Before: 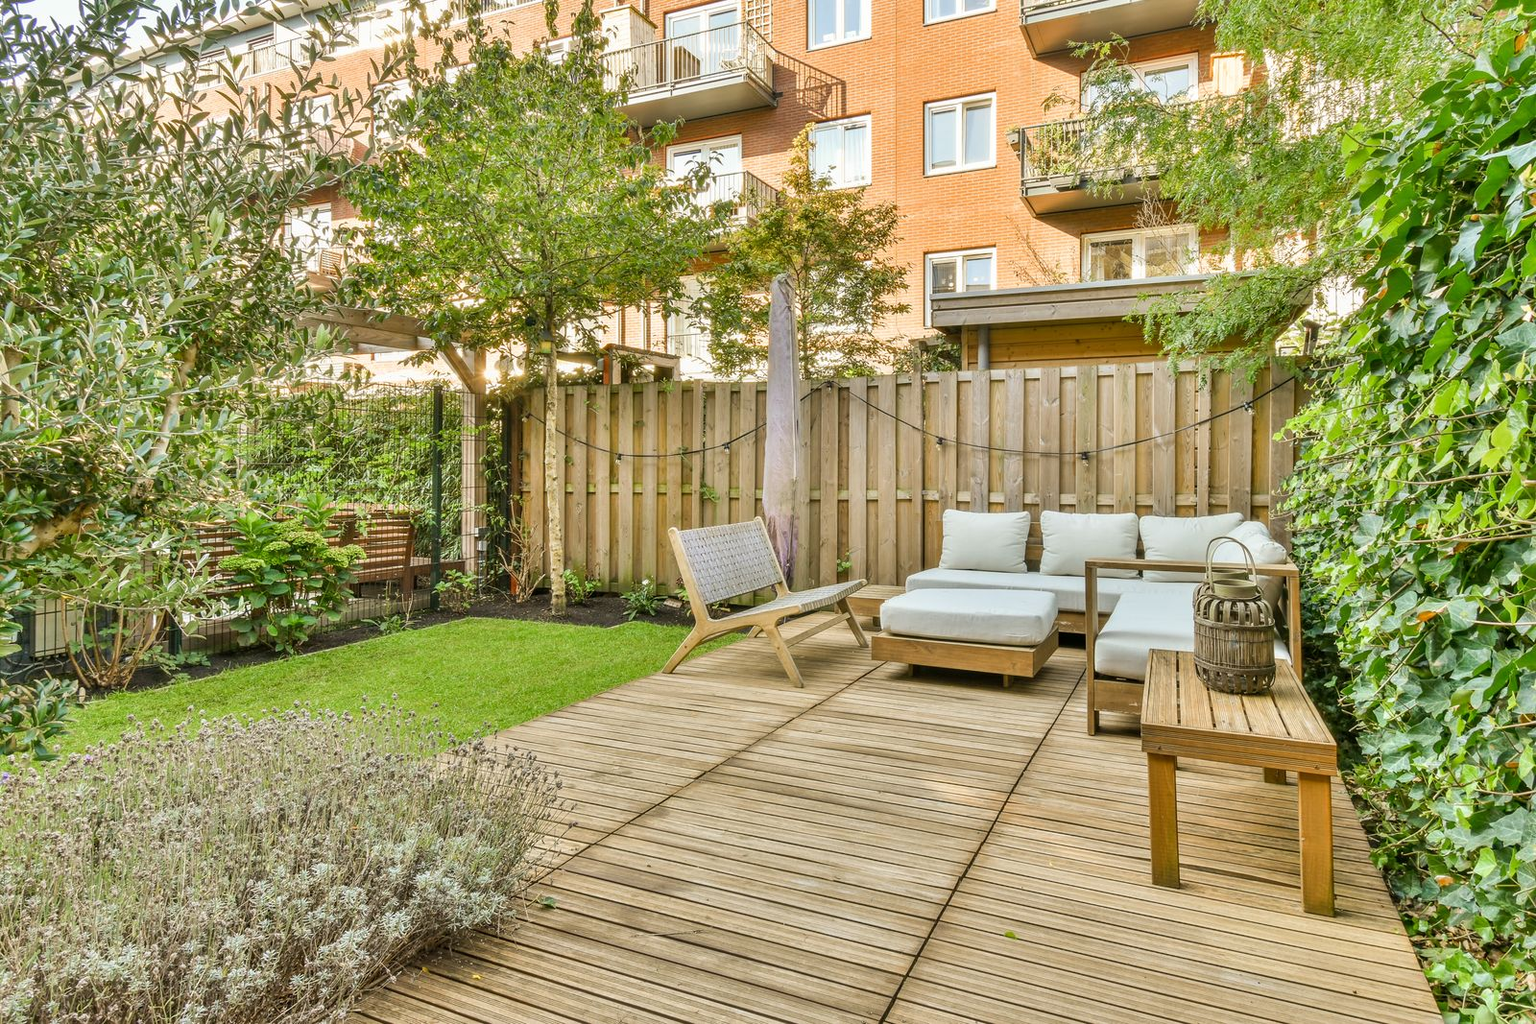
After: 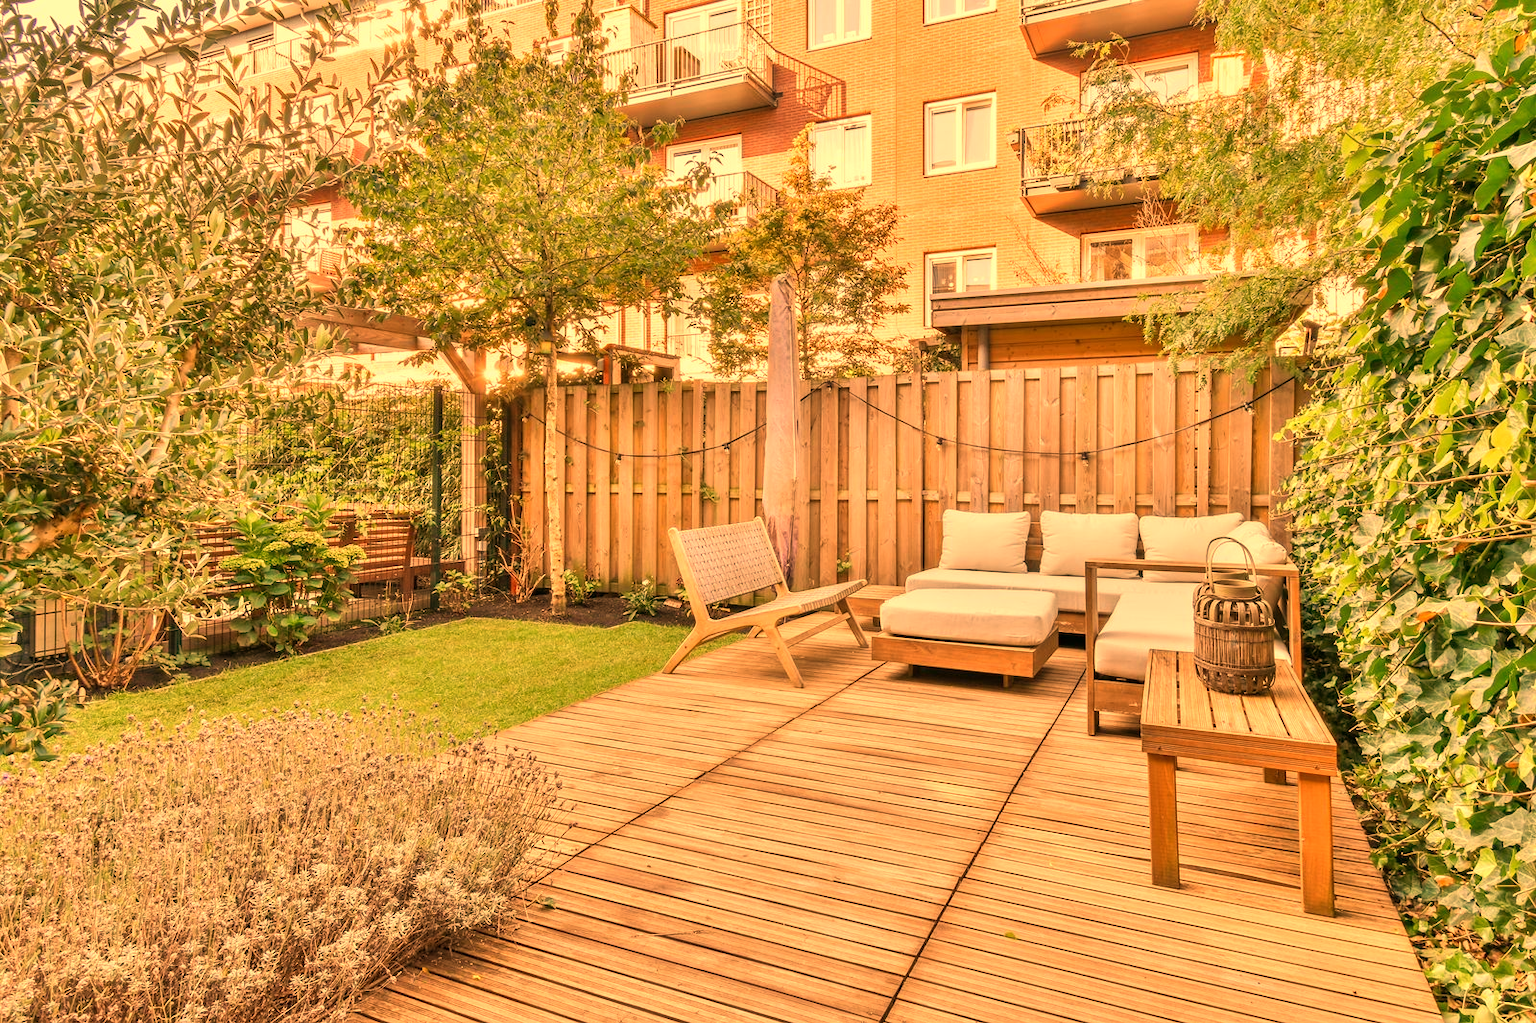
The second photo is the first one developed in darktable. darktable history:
crop: bottom 0.071%
white balance: red 1.467, blue 0.684
